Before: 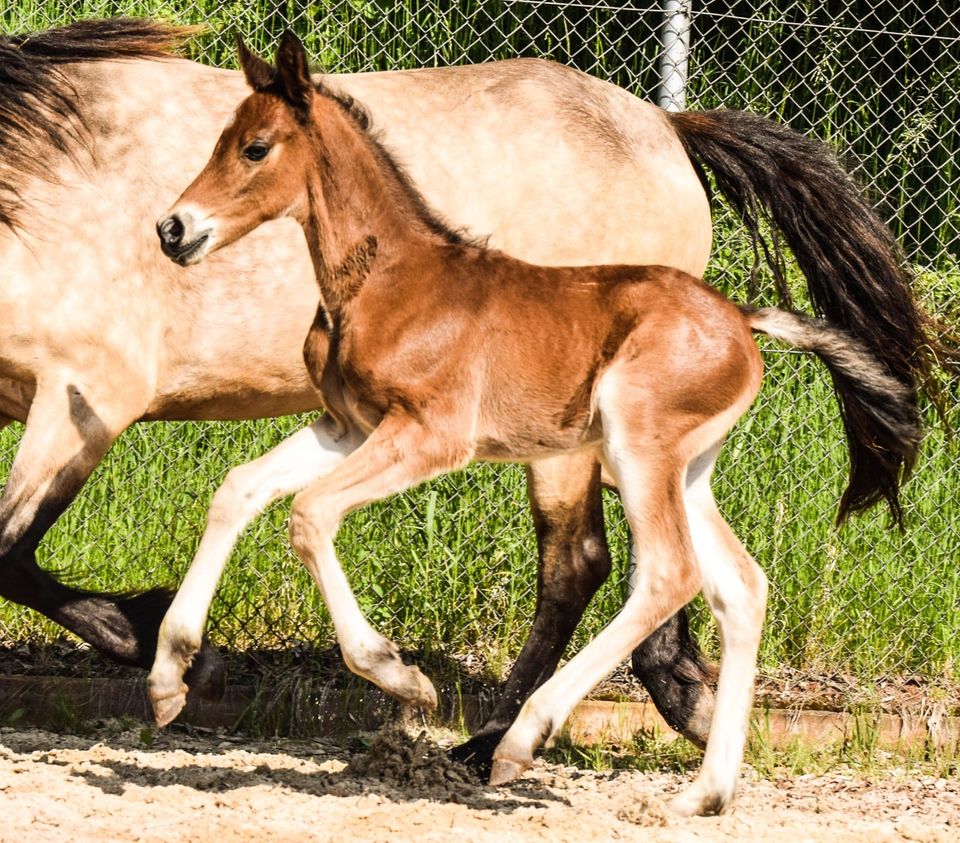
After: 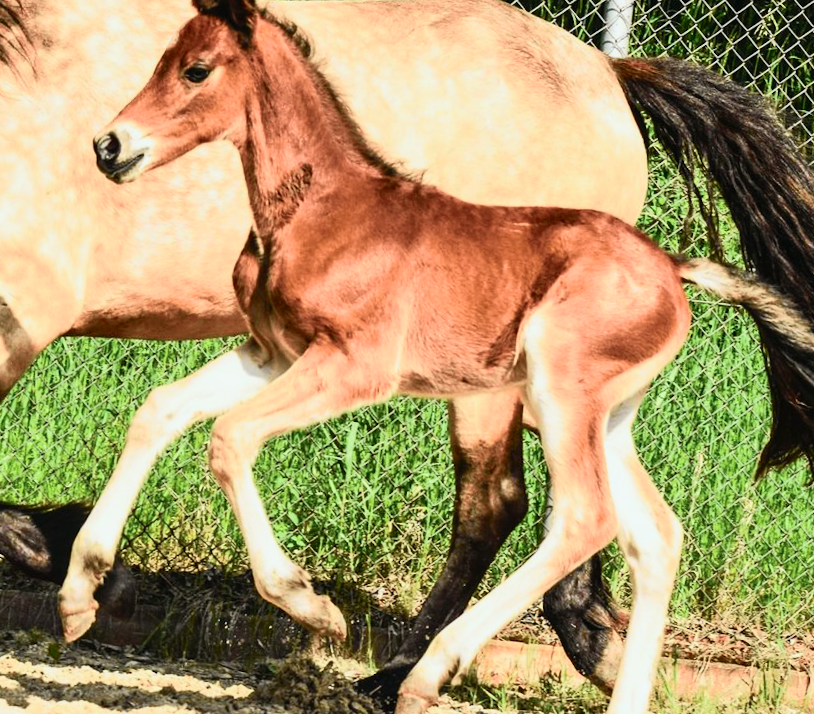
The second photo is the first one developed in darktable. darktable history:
crop and rotate: angle -3.27°, left 5.211%, top 5.211%, right 4.607%, bottom 4.607%
white balance: red 0.978, blue 0.999
tone curve: curves: ch0 [(0, 0.013) (0.104, 0.103) (0.258, 0.267) (0.448, 0.487) (0.709, 0.794) (0.895, 0.915) (0.994, 0.971)]; ch1 [(0, 0) (0.335, 0.298) (0.446, 0.413) (0.488, 0.484) (0.515, 0.508) (0.584, 0.623) (0.635, 0.661) (1, 1)]; ch2 [(0, 0) (0.314, 0.306) (0.436, 0.447) (0.502, 0.503) (0.538, 0.541) (0.568, 0.603) (0.641, 0.635) (0.717, 0.701) (1, 1)], color space Lab, independent channels, preserve colors none
